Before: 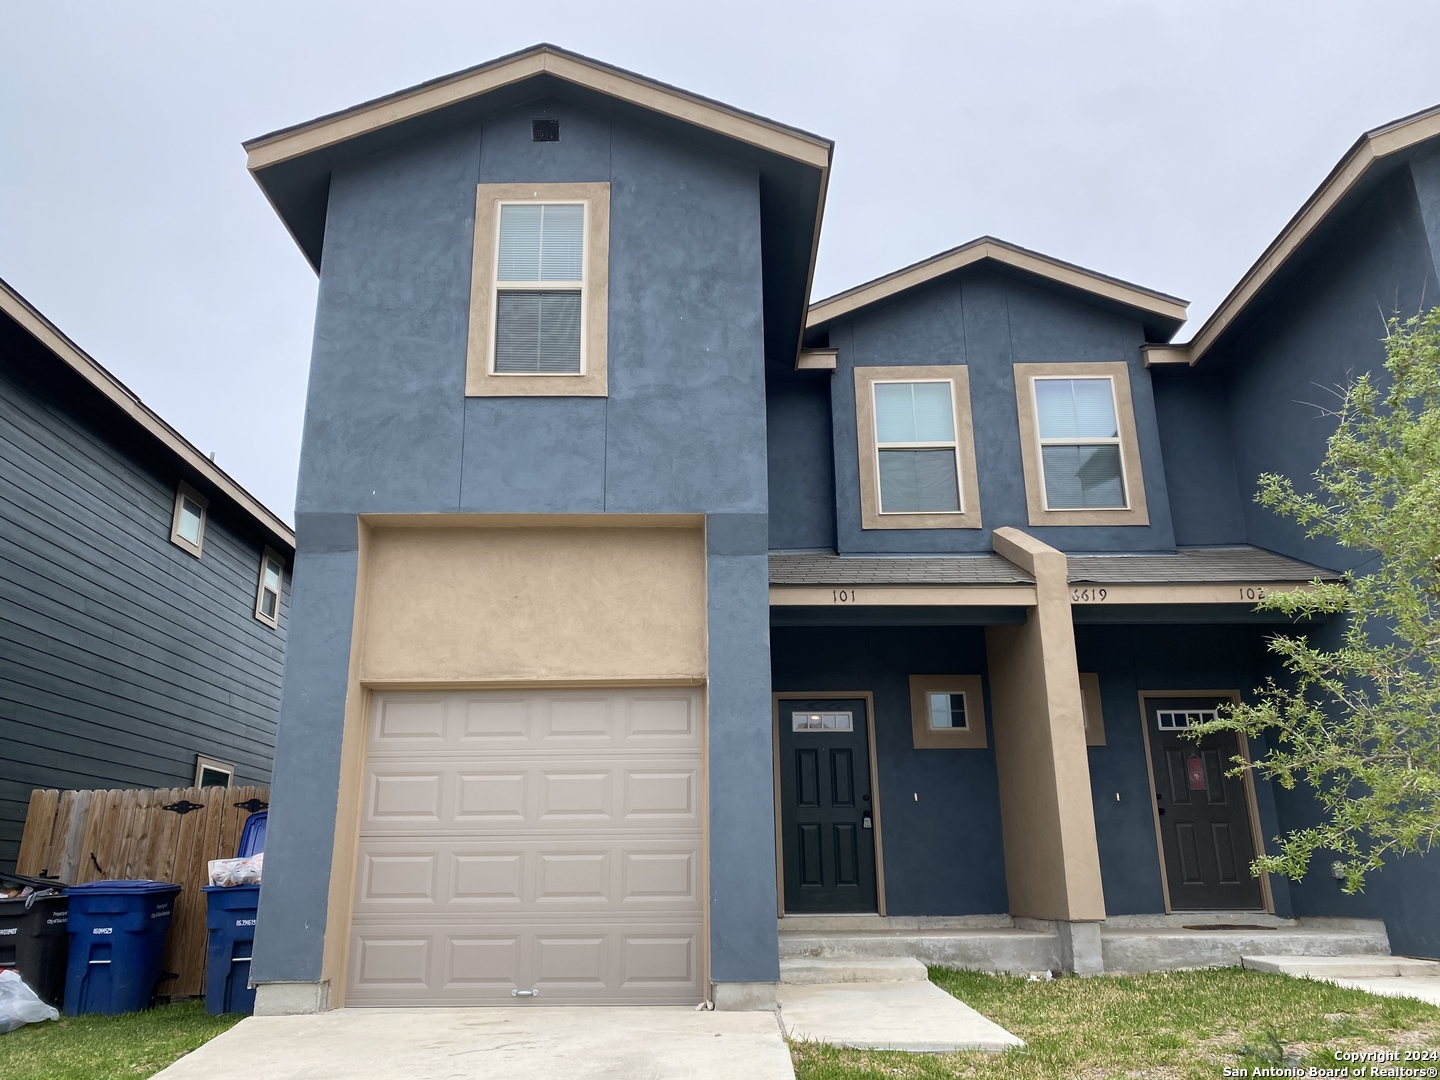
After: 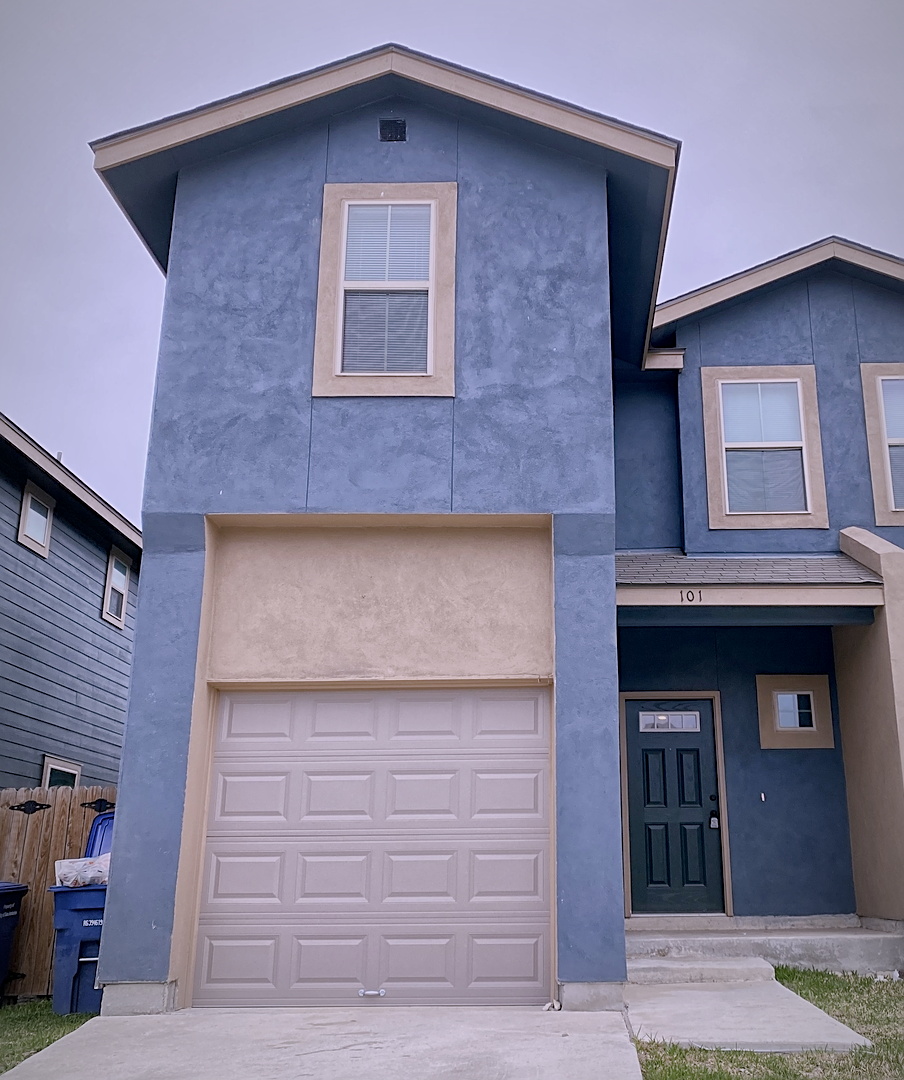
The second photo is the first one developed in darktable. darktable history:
vignetting: fall-off radius 70%, automatic ratio true
global tonemap: drago (1, 100), detail 1
color balance rgb: shadows lift › chroma 1%, shadows lift › hue 113°, highlights gain › chroma 0.2%, highlights gain › hue 333°, perceptual saturation grading › global saturation 20%, perceptual saturation grading › highlights -50%, perceptual saturation grading › shadows 25%, contrast -10%
crop: left 10.644%, right 26.528%
white balance: red 1.042, blue 1.17
contrast brightness saturation: saturation -0.05
sharpen: on, module defaults
